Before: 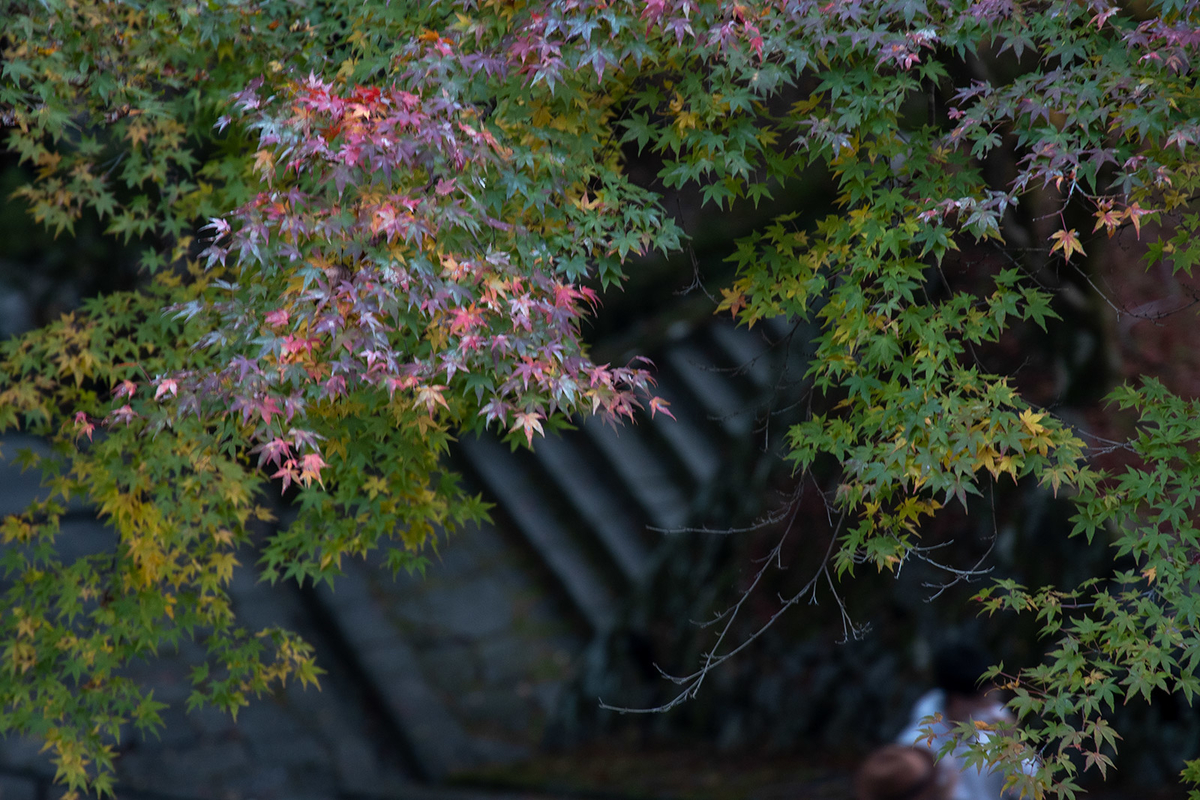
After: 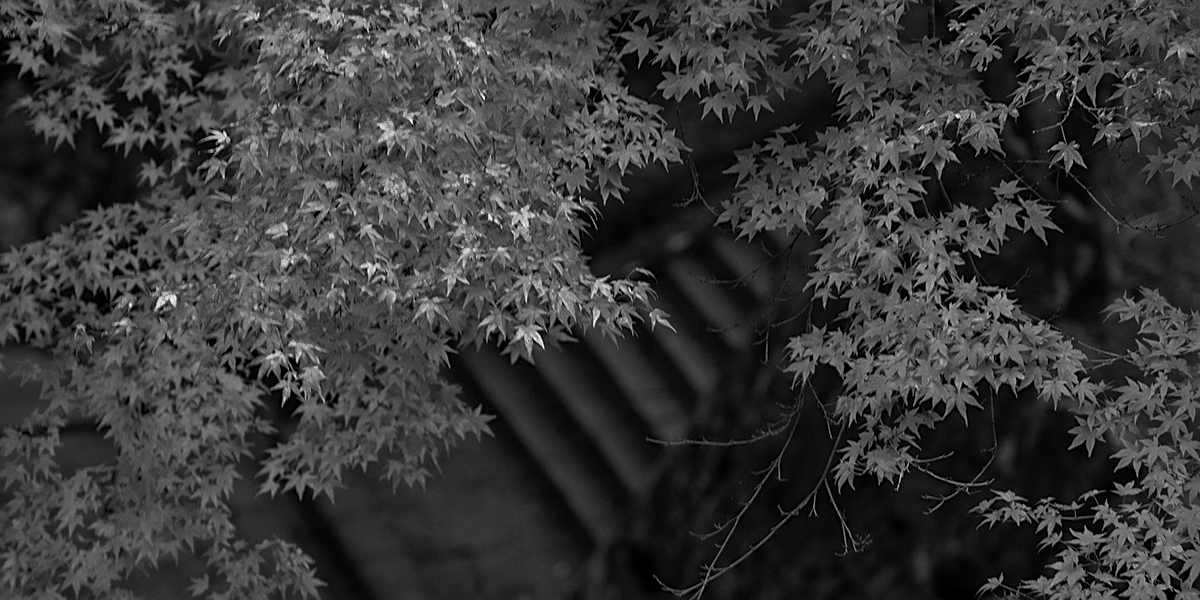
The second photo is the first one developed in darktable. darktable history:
haze removal: compatibility mode true, adaptive false
crop: top 11.042%, bottom 13.886%
sharpen: amount 0.5
color zones: curves: ch0 [(0.002, 0.429) (0.121, 0.212) (0.198, 0.113) (0.276, 0.344) (0.331, 0.541) (0.41, 0.56) (0.482, 0.289) (0.619, 0.227) (0.721, 0.18) (0.821, 0.435) (0.928, 0.555) (1, 0.587)]; ch1 [(0, 0) (0.143, 0) (0.286, 0) (0.429, 0) (0.571, 0) (0.714, 0) (0.857, 0)]
